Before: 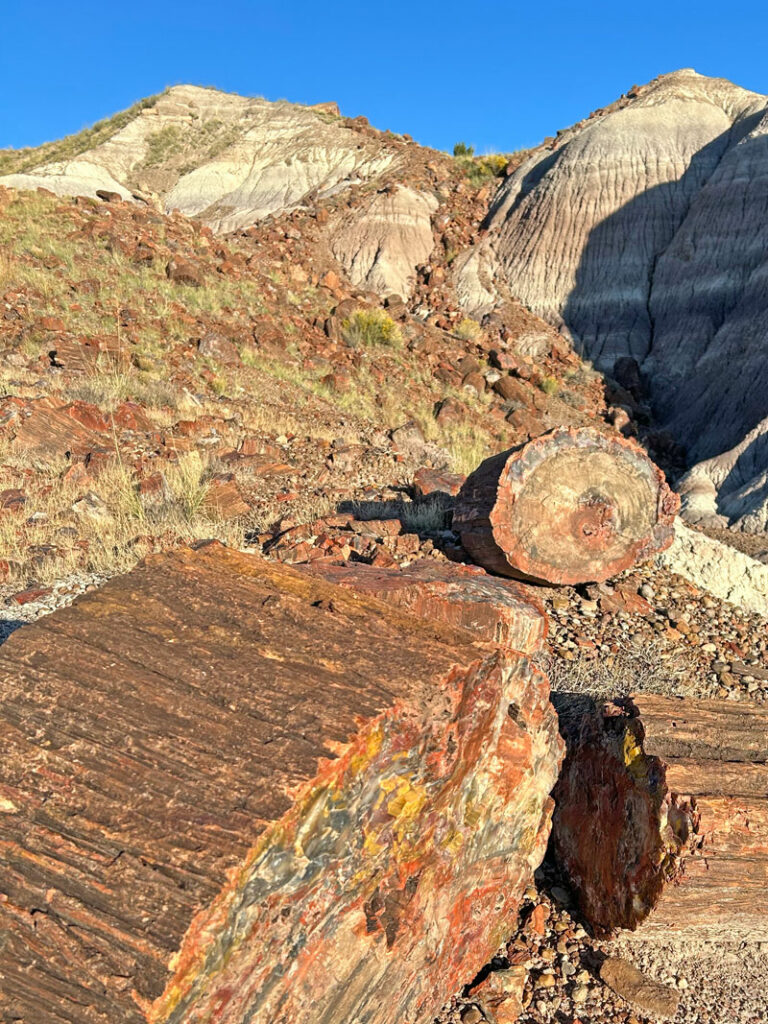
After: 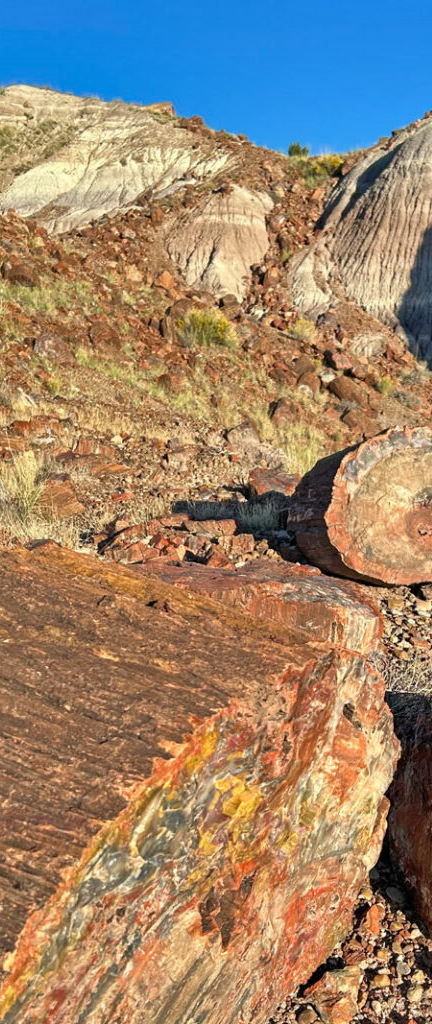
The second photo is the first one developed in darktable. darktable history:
crop: left 21.496%, right 22.254%
shadows and highlights: white point adjustment 0.1, highlights -70, soften with gaussian
